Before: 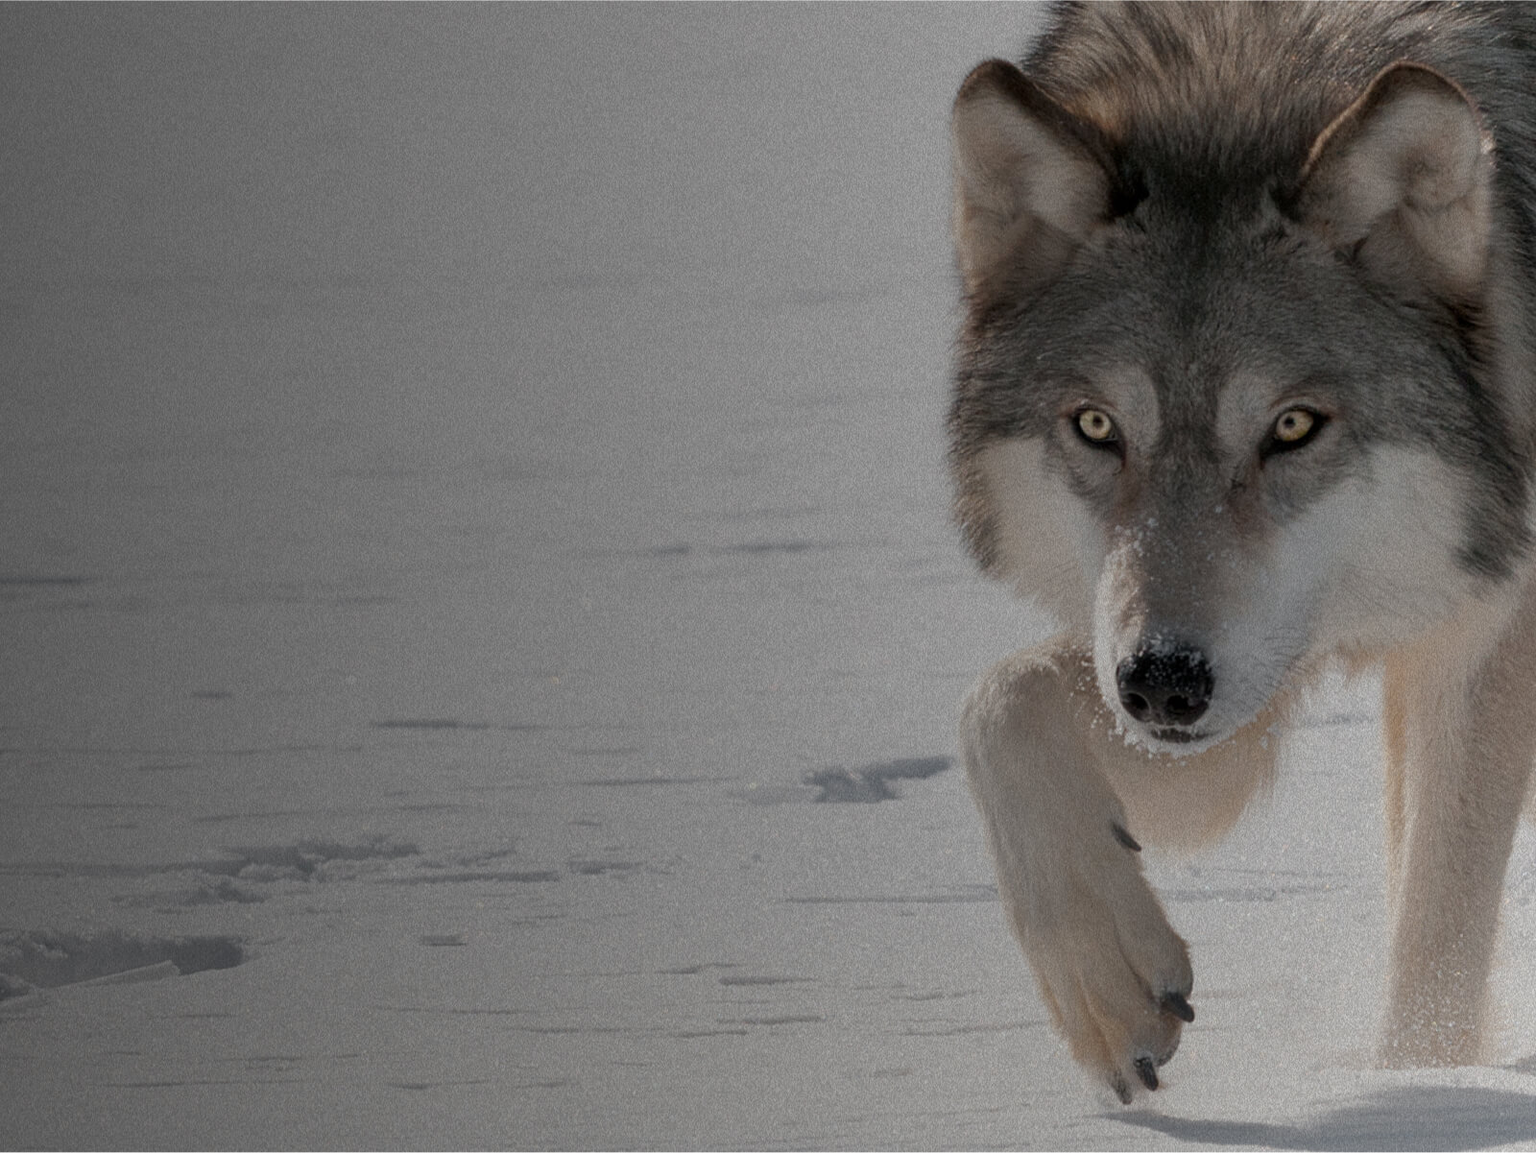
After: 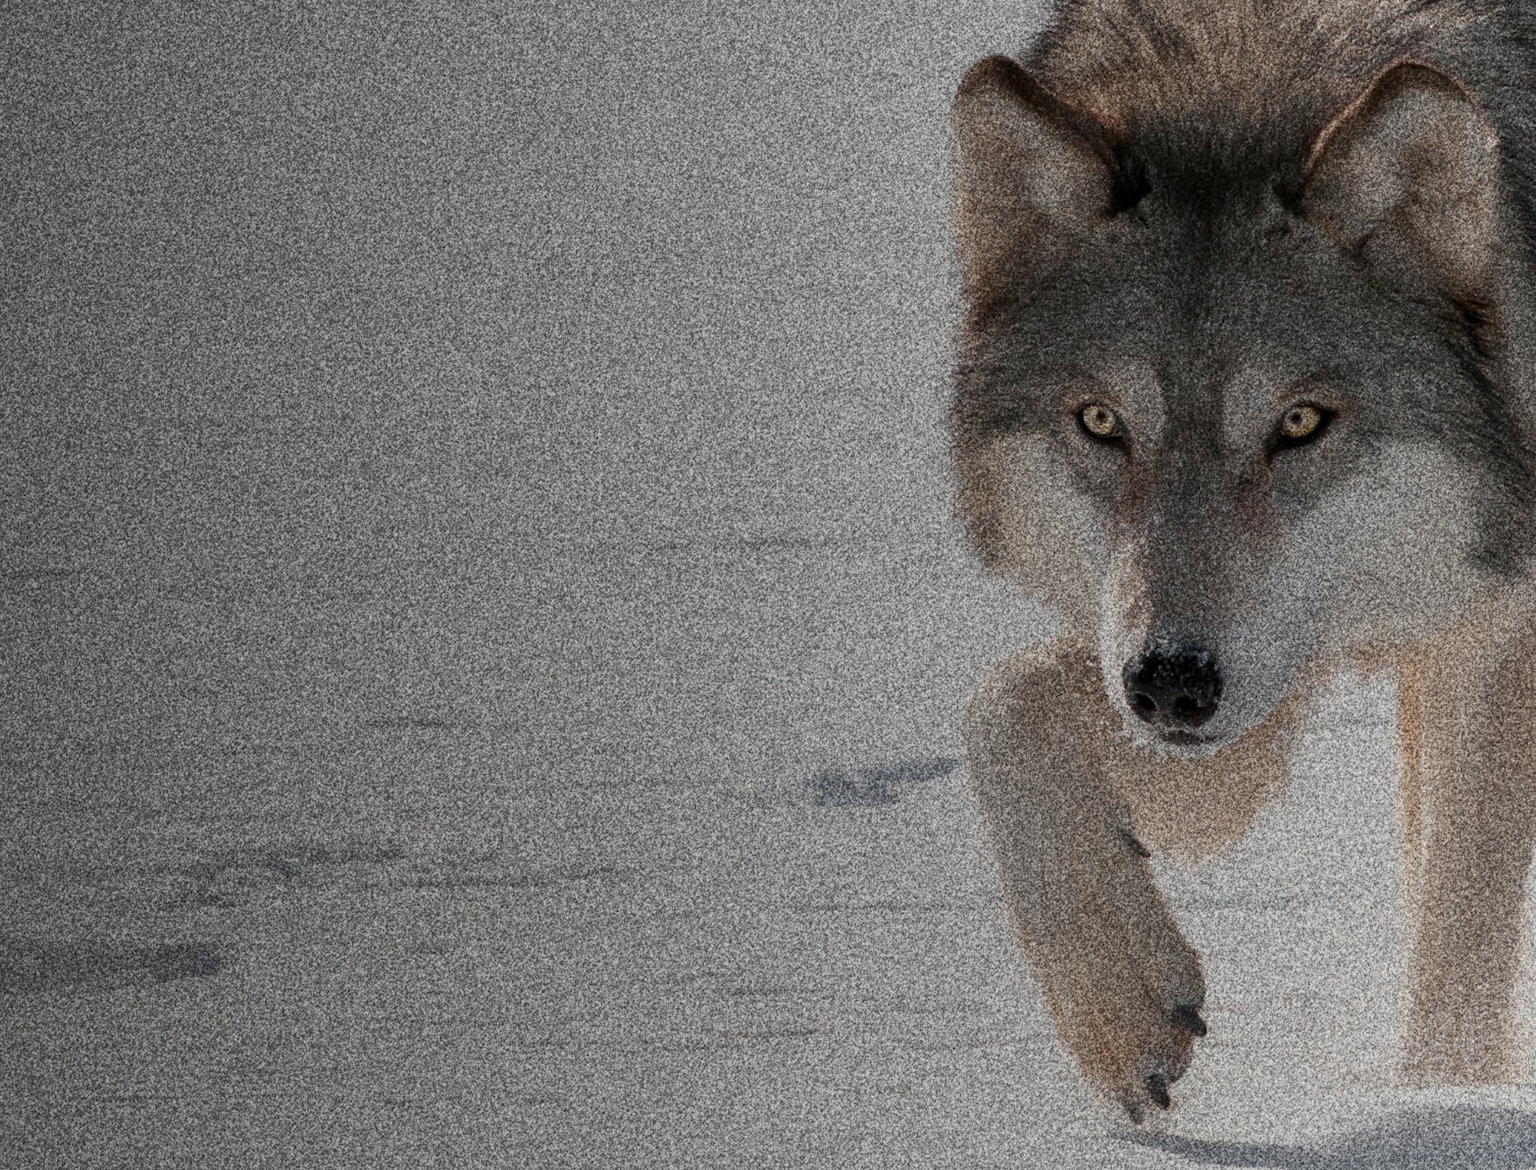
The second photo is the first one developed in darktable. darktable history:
color zones: curves: ch1 [(0.309, 0.524) (0.41, 0.329) (0.508, 0.509)]; ch2 [(0.25, 0.457) (0.75, 0.5)]
rotate and perspective: rotation 0.226°, lens shift (vertical) -0.042, crop left 0.023, crop right 0.982, crop top 0.006, crop bottom 0.994
grain: coarseness 30.02 ISO, strength 100%
